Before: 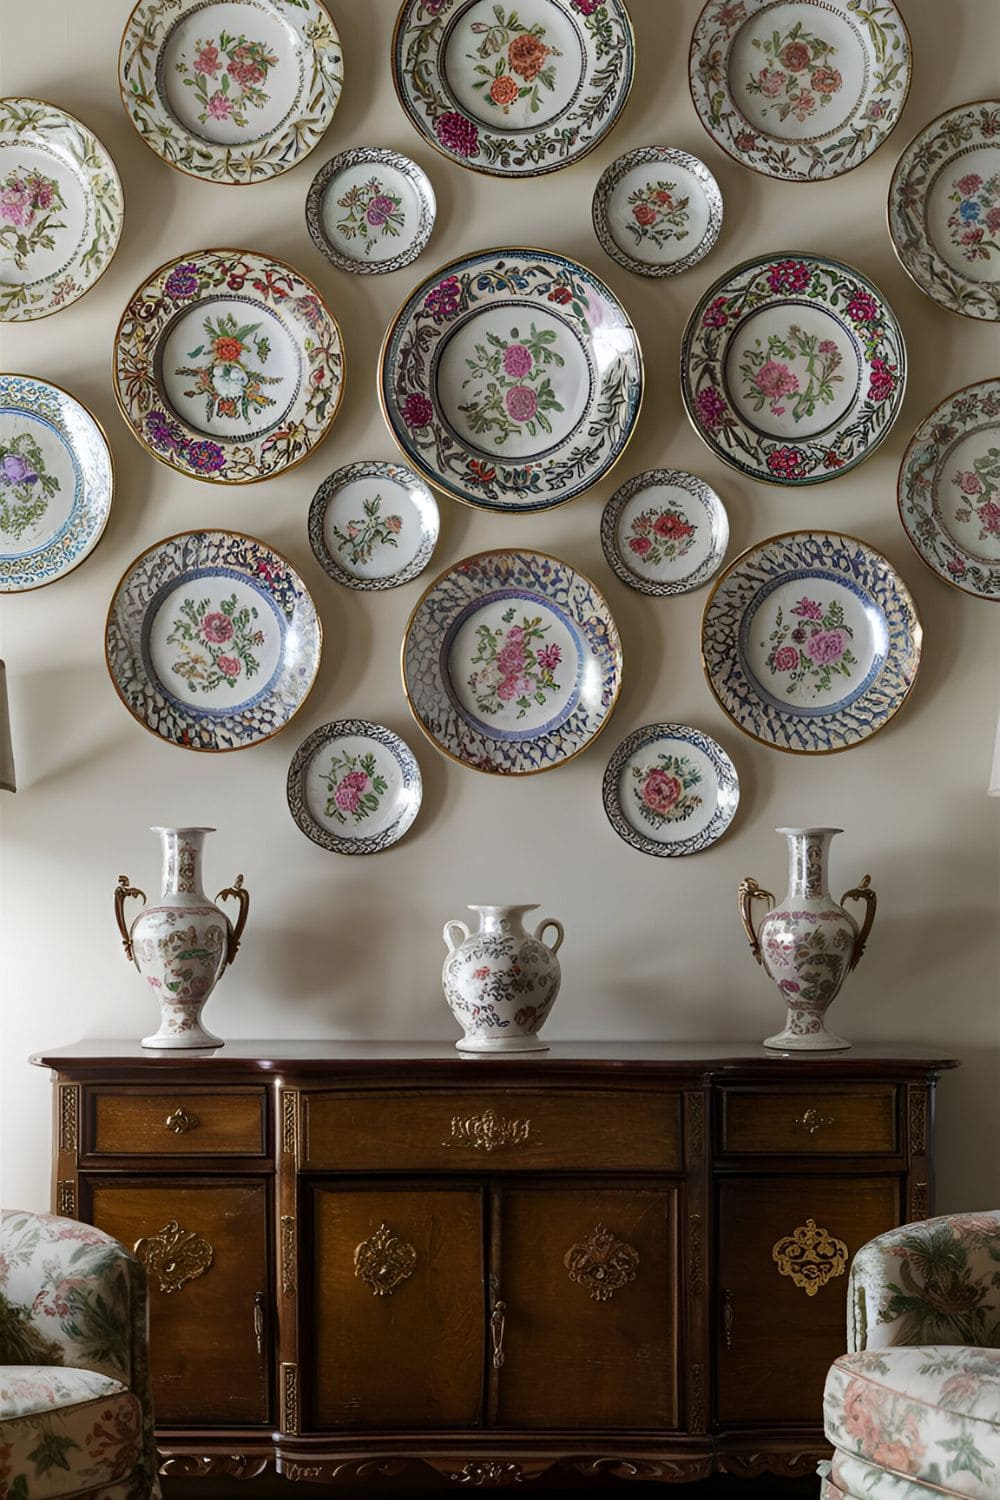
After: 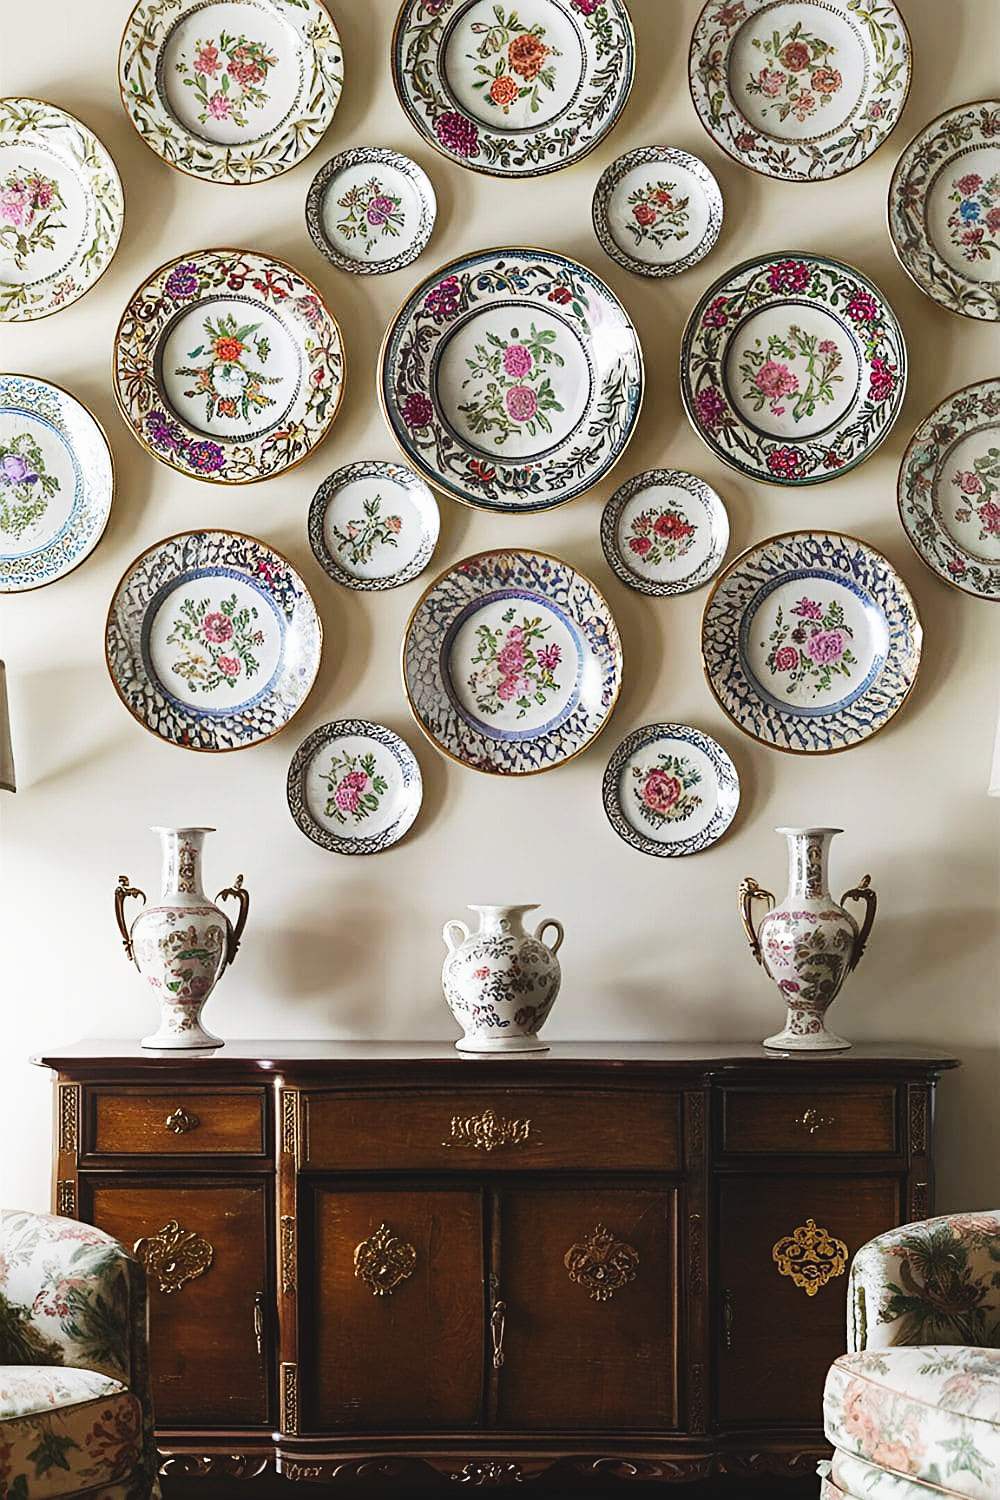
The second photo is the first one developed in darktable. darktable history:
base curve: curves: ch0 [(0, 0) (0.007, 0.004) (0.027, 0.03) (0.046, 0.07) (0.207, 0.54) (0.442, 0.872) (0.673, 0.972) (1, 1)], preserve colors none
exposure: black level correction -0.015, exposure -0.5 EV, compensate highlight preservation false
sharpen: on, module defaults
